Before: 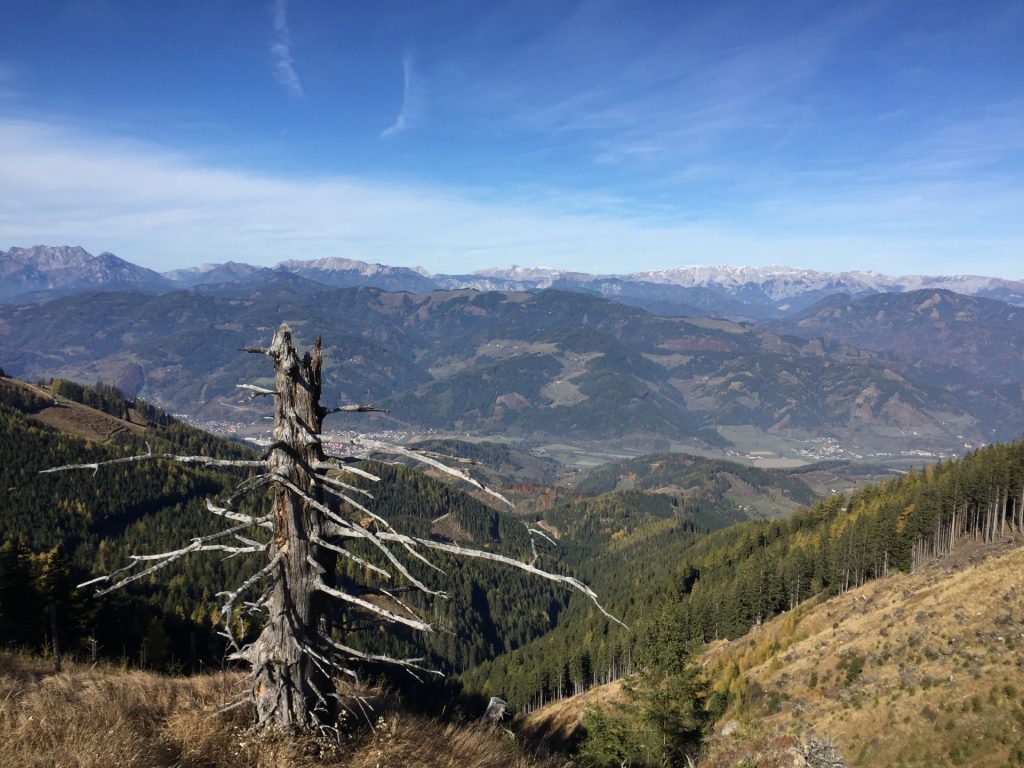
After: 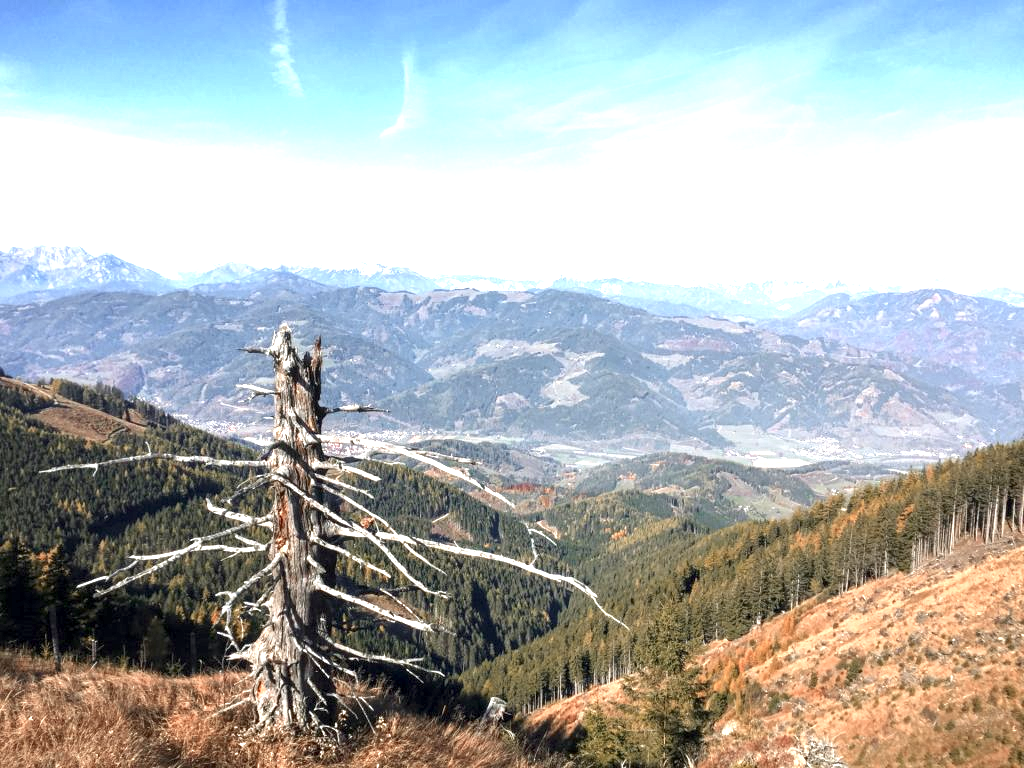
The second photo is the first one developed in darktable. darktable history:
color zones: curves: ch0 [(0, 0.299) (0.25, 0.383) (0.456, 0.352) (0.736, 0.571)]; ch1 [(0, 0.63) (0.151, 0.568) (0.254, 0.416) (0.47, 0.558) (0.732, 0.37) (0.909, 0.492)]; ch2 [(0.004, 0.604) (0.158, 0.443) (0.257, 0.403) (0.761, 0.468)]
exposure: black level correction 0.001, exposure 1.635 EV, compensate highlight preservation false
local contrast: on, module defaults
